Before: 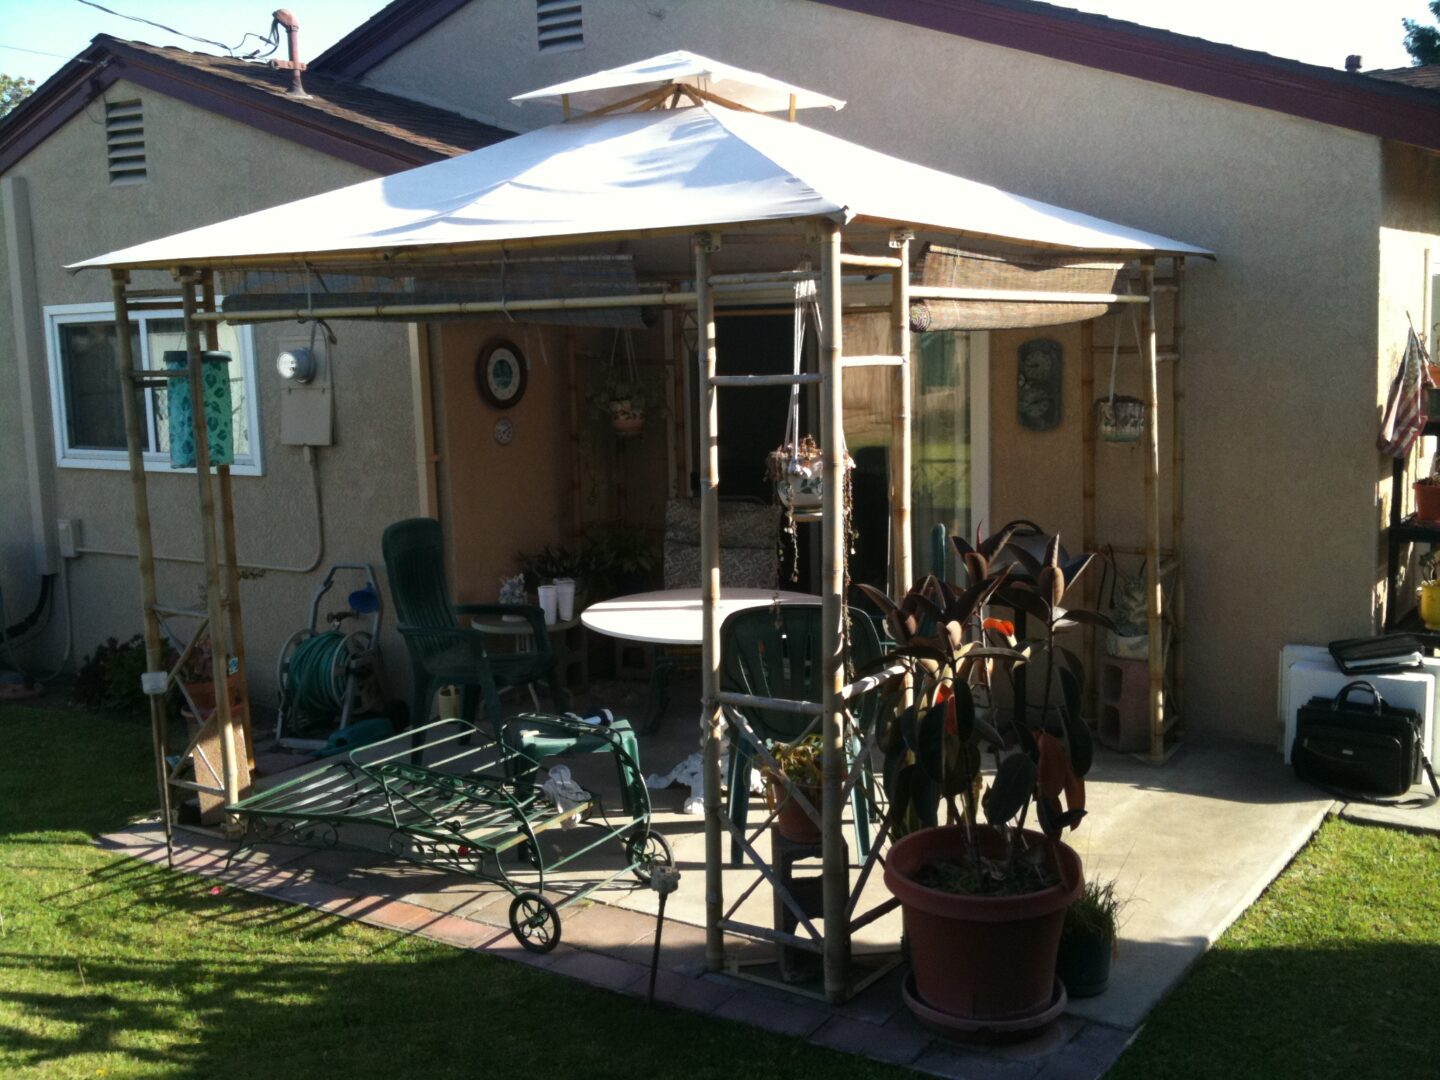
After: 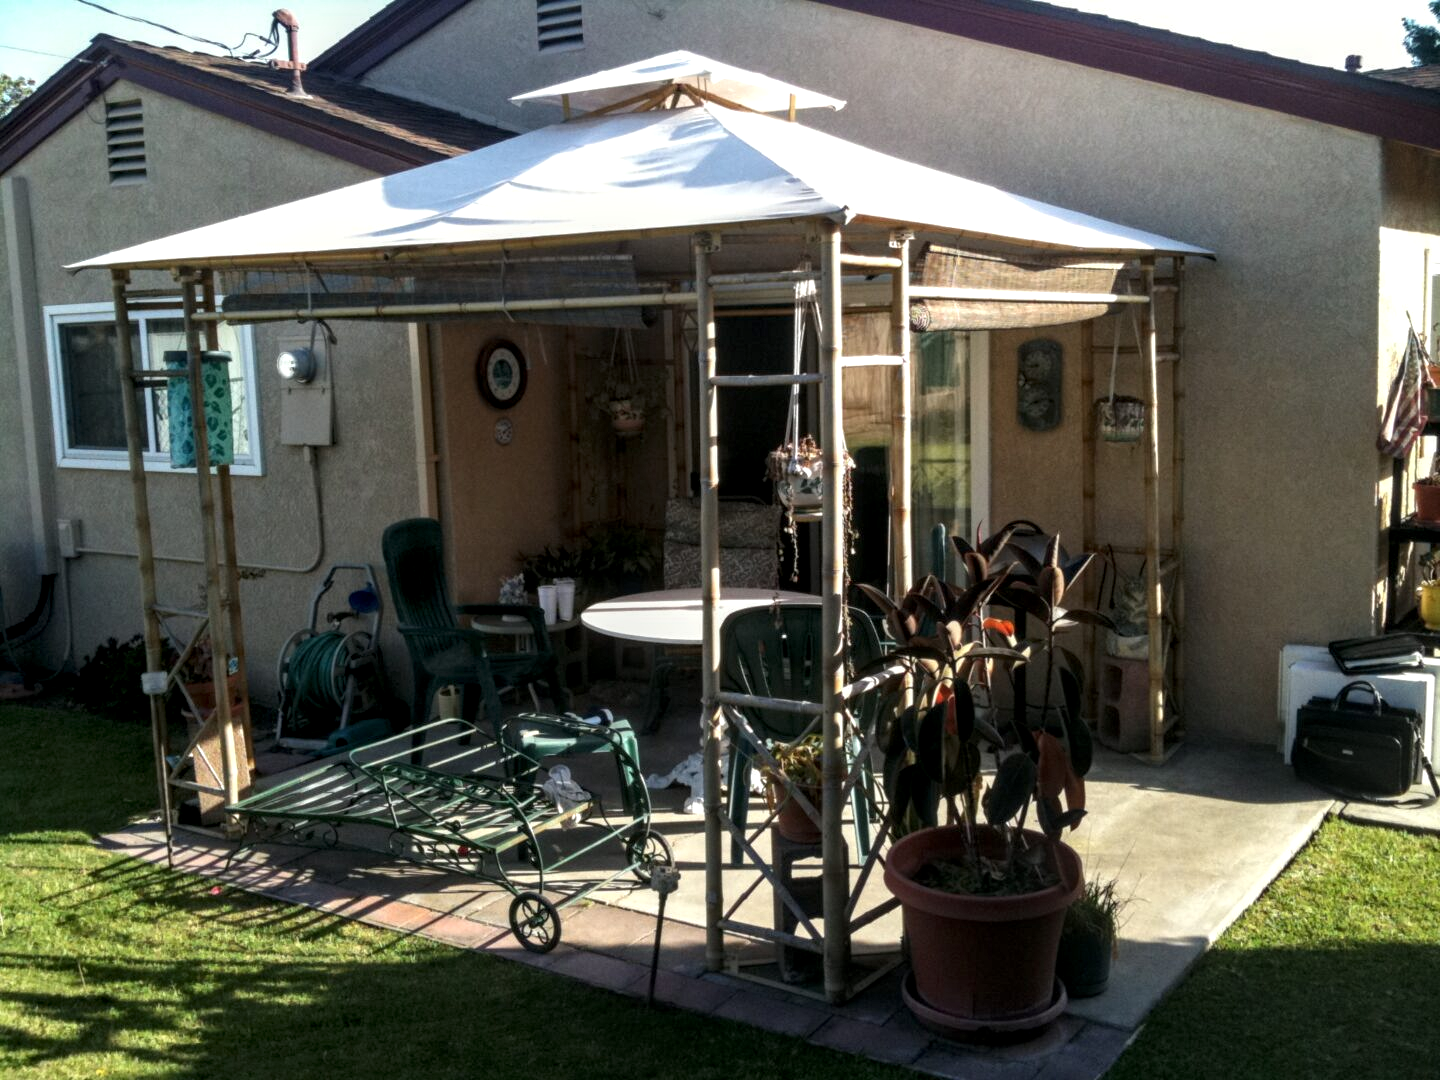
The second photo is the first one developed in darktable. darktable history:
rotate and perspective: crop left 0, crop top 0
local contrast: detail 150%
